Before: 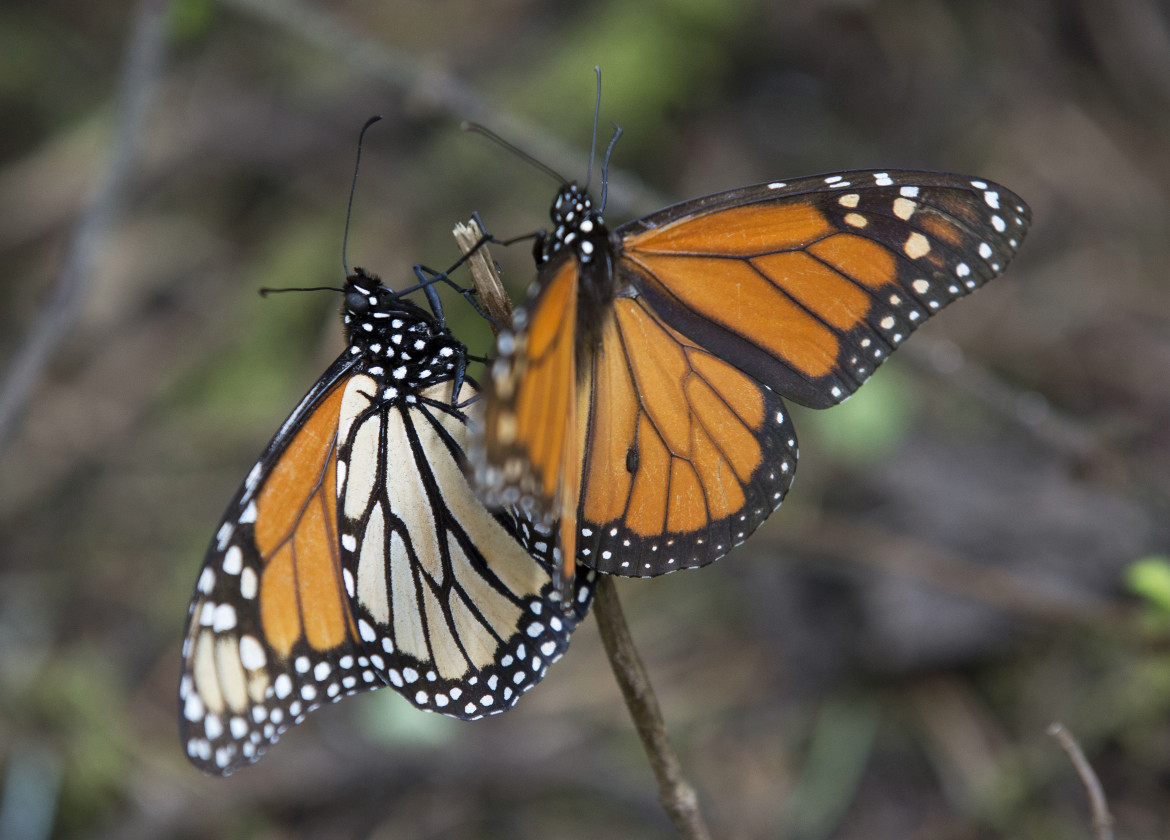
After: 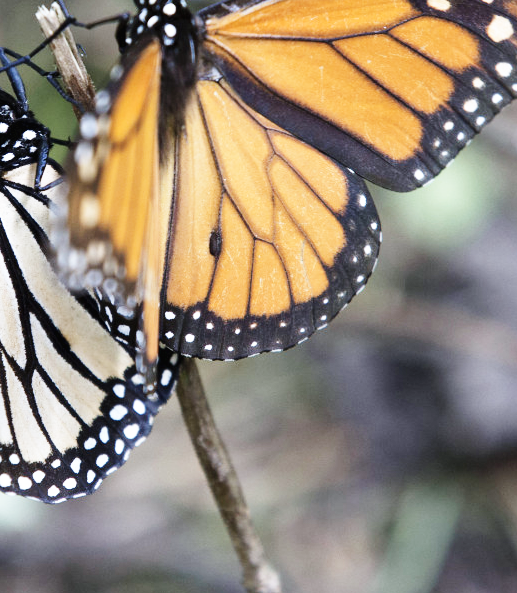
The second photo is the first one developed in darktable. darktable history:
crop: left 35.678%, top 25.942%, right 20.111%, bottom 3.374%
color calibration: illuminant as shot in camera, x 0.358, y 0.373, temperature 4628.91 K
color correction: highlights b* -0.017, saturation 0.78
base curve: curves: ch0 [(0, 0.003) (0.001, 0.002) (0.006, 0.004) (0.02, 0.022) (0.048, 0.086) (0.094, 0.234) (0.162, 0.431) (0.258, 0.629) (0.385, 0.8) (0.548, 0.918) (0.751, 0.988) (1, 1)], preserve colors none
